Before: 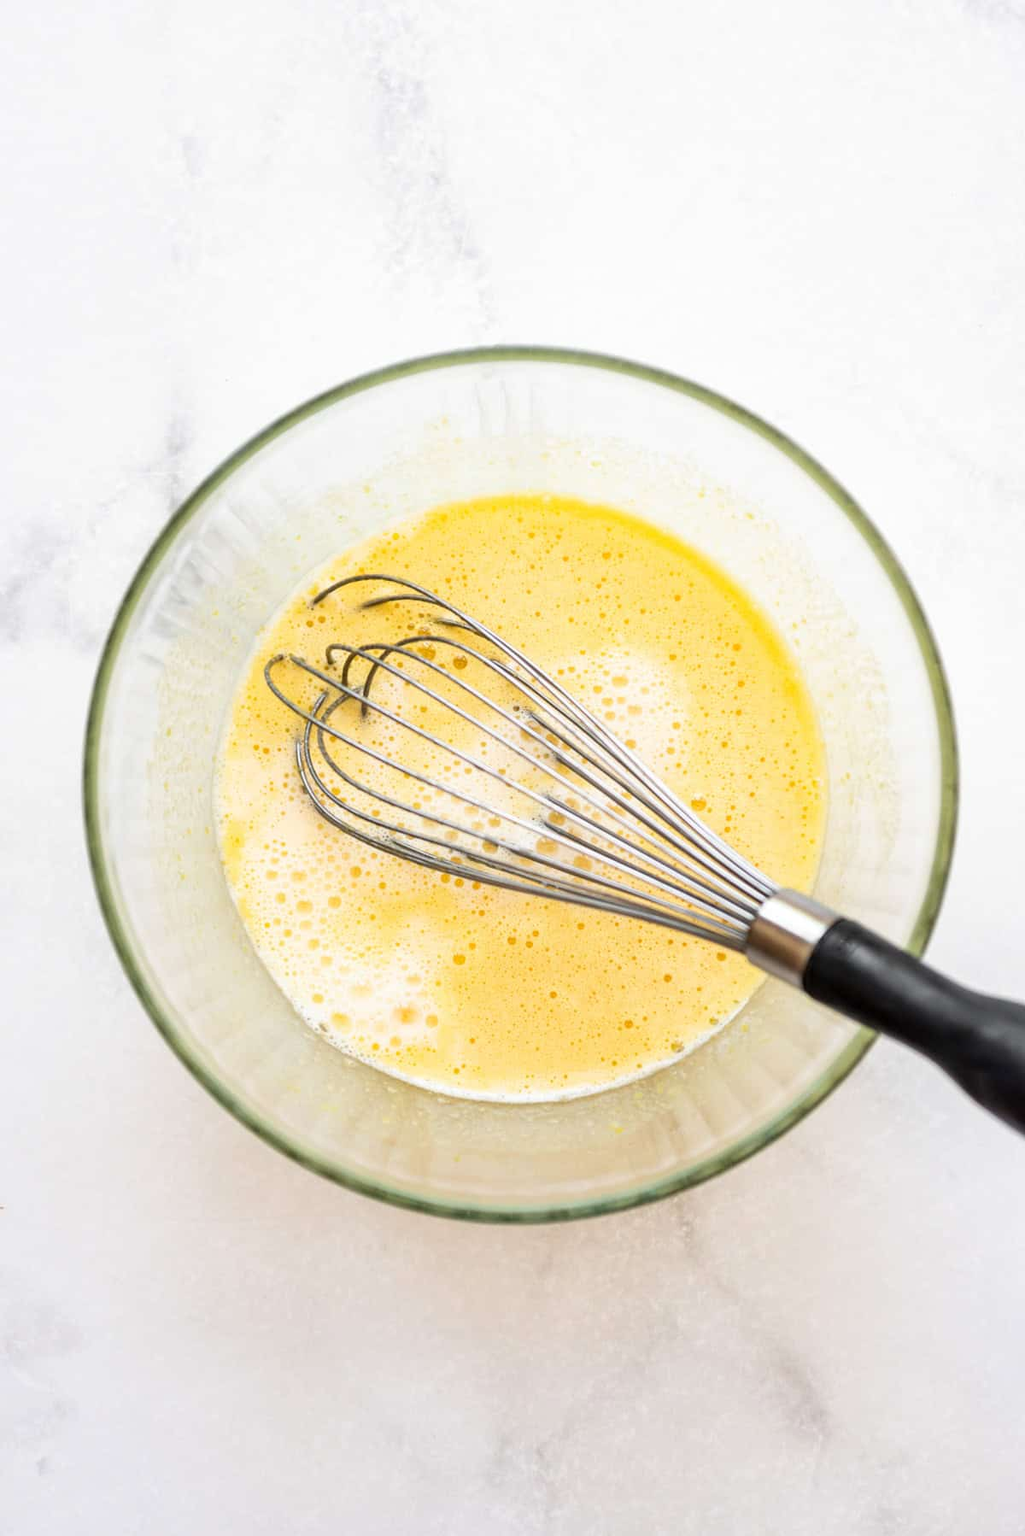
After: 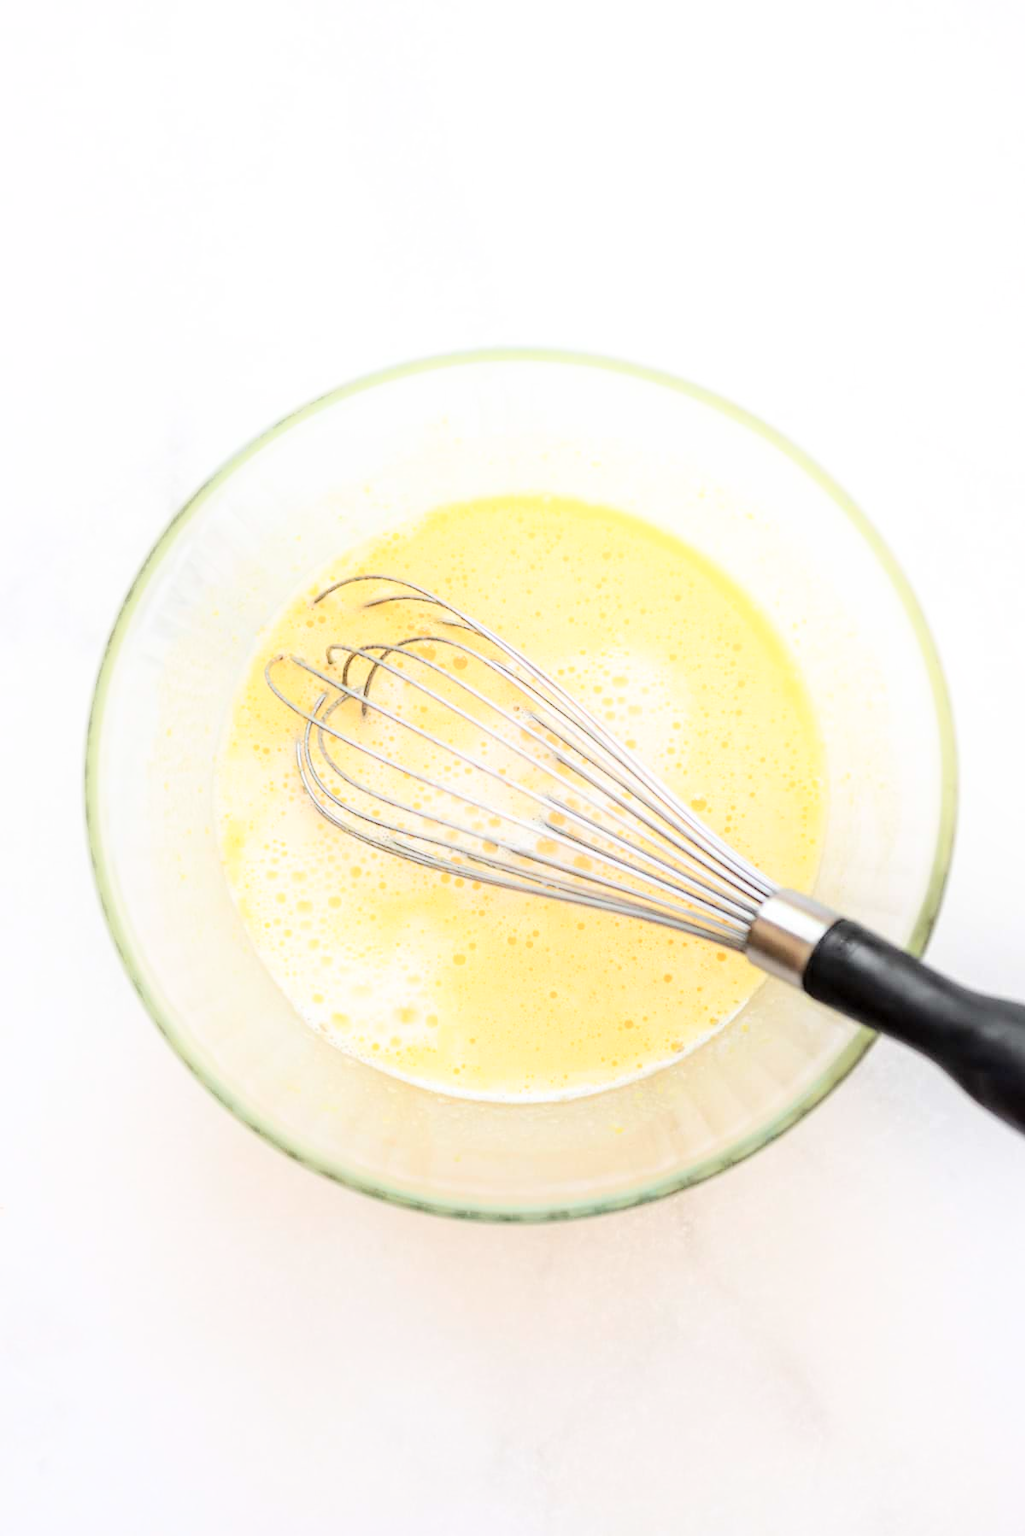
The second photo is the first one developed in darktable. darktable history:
white balance: red 1, blue 1
shadows and highlights: shadows -40.15, highlights 62.88, soften with gaussian
